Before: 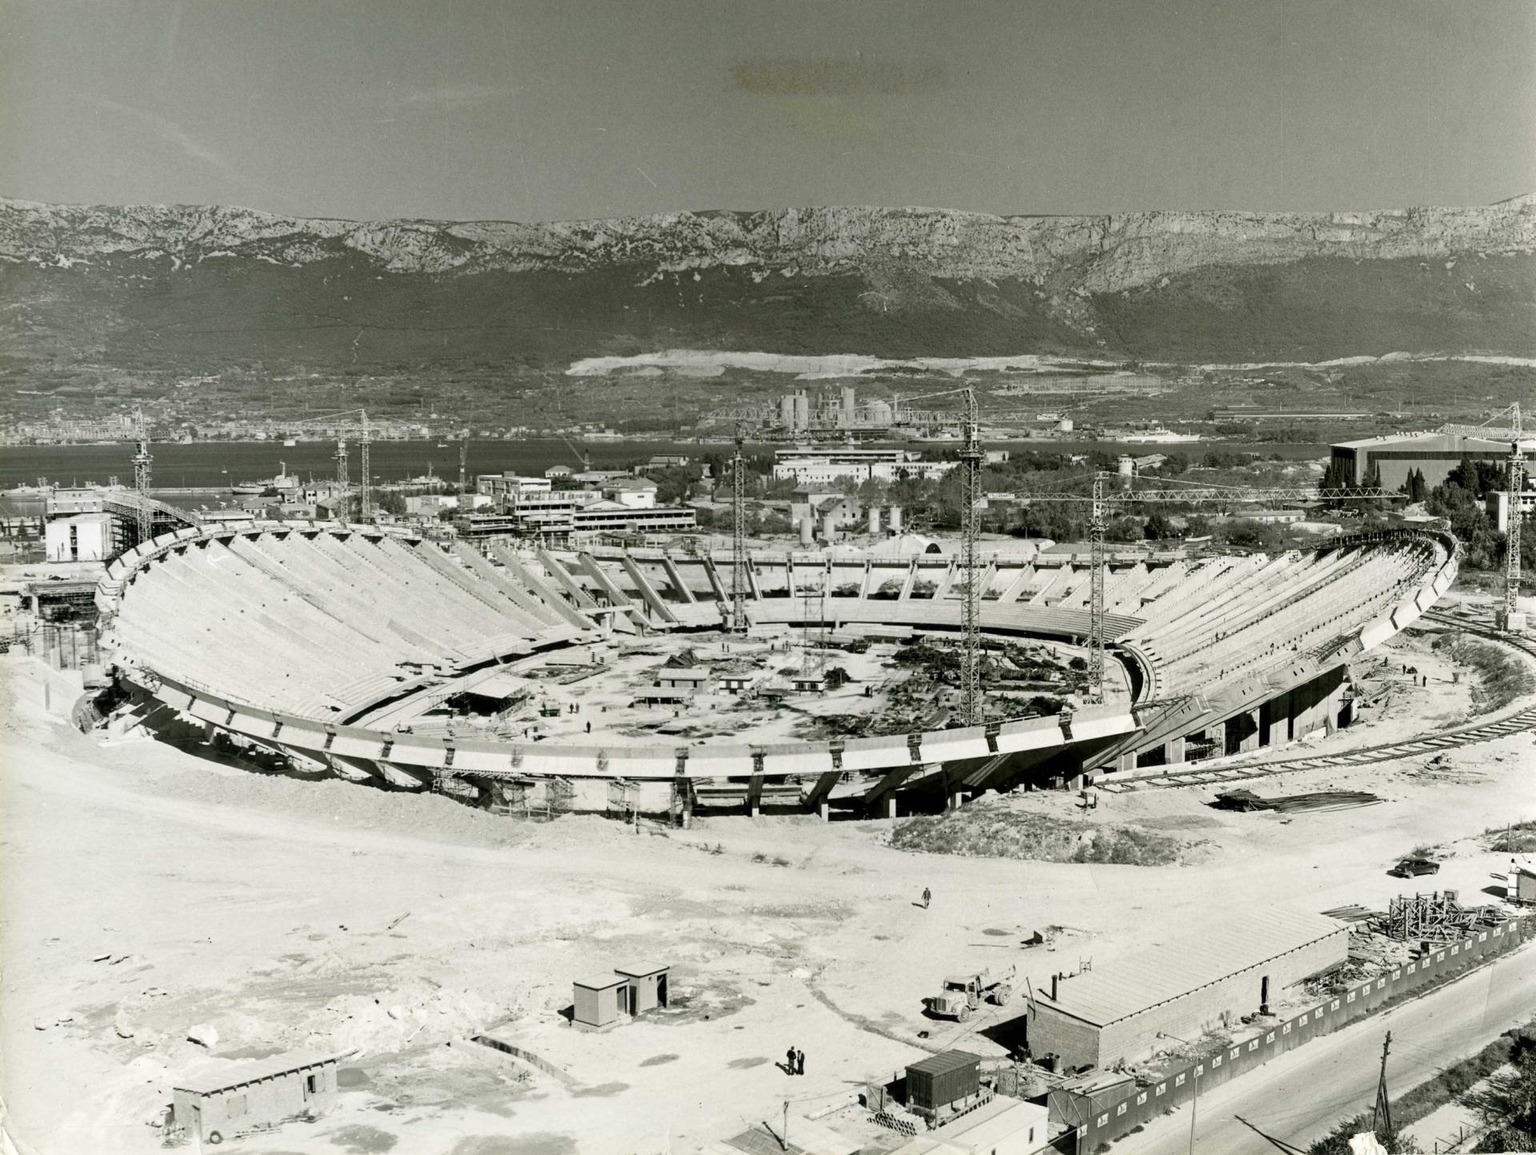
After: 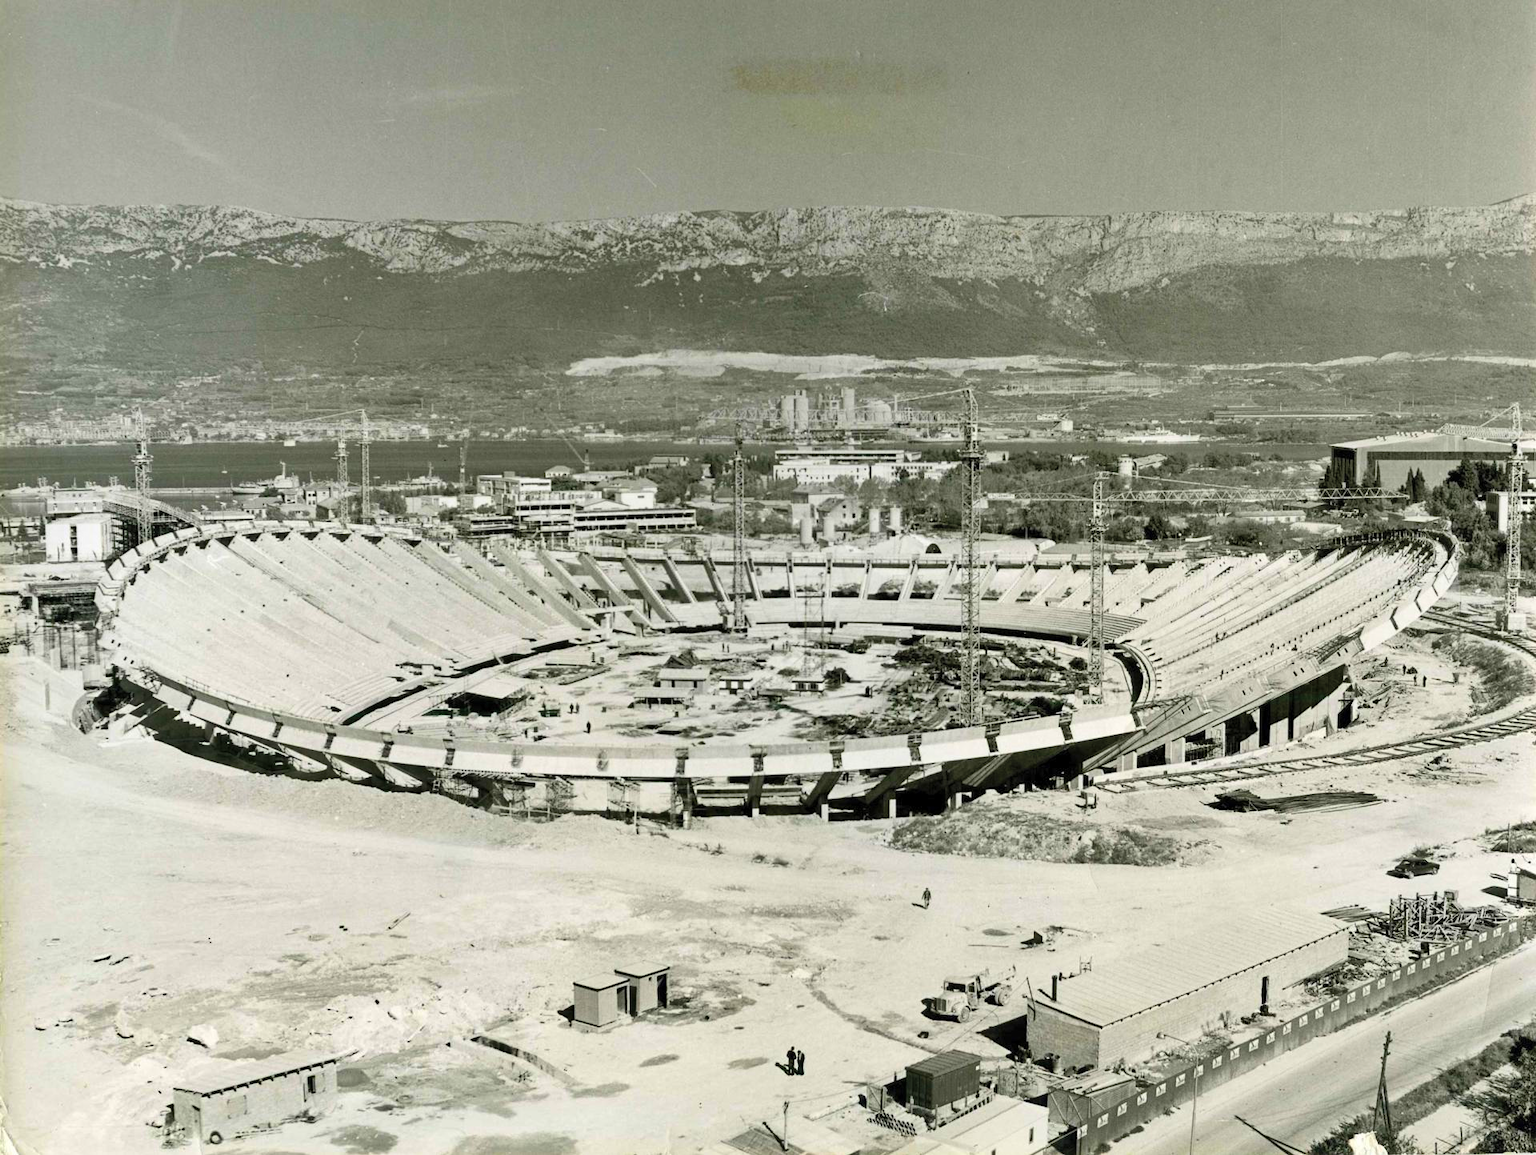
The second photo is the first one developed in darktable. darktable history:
contrast brightness saturation: contrast 0.069, brightness 0.173, saturation 0.395
shadows and highlights: soften with gaussian
